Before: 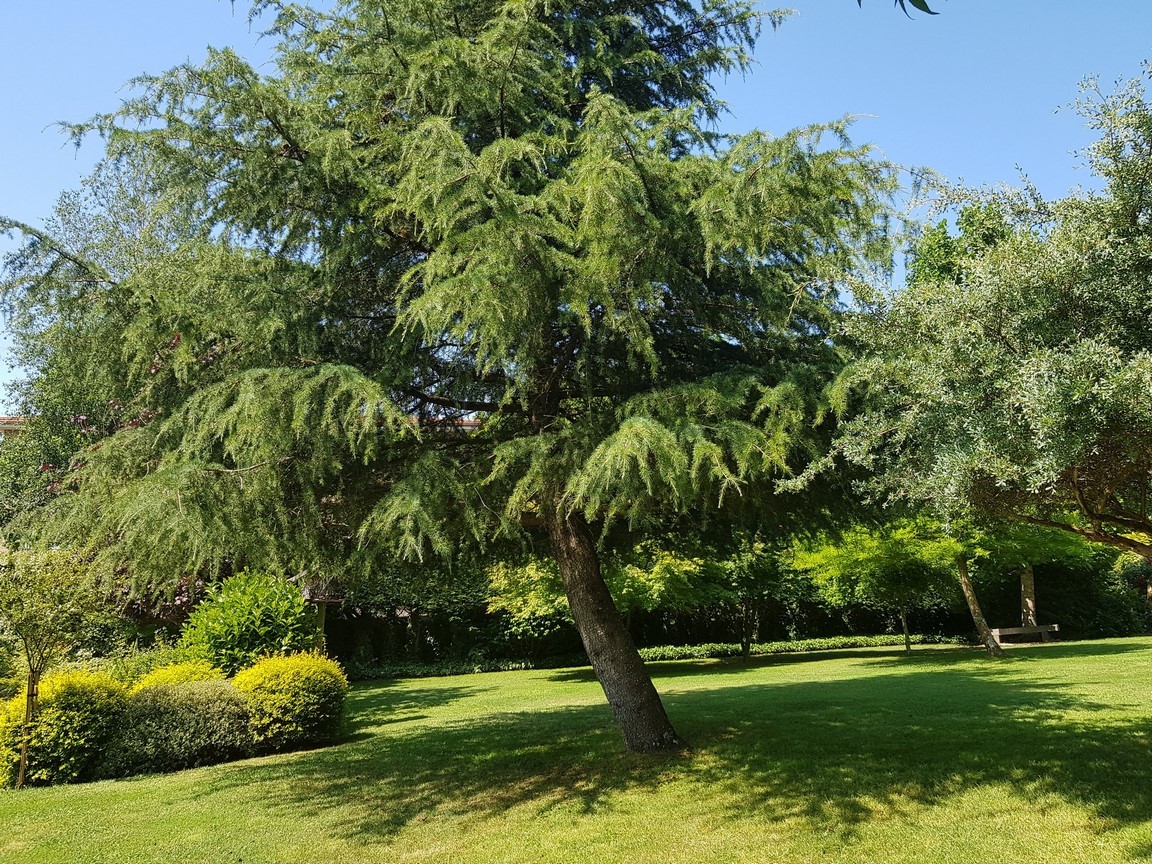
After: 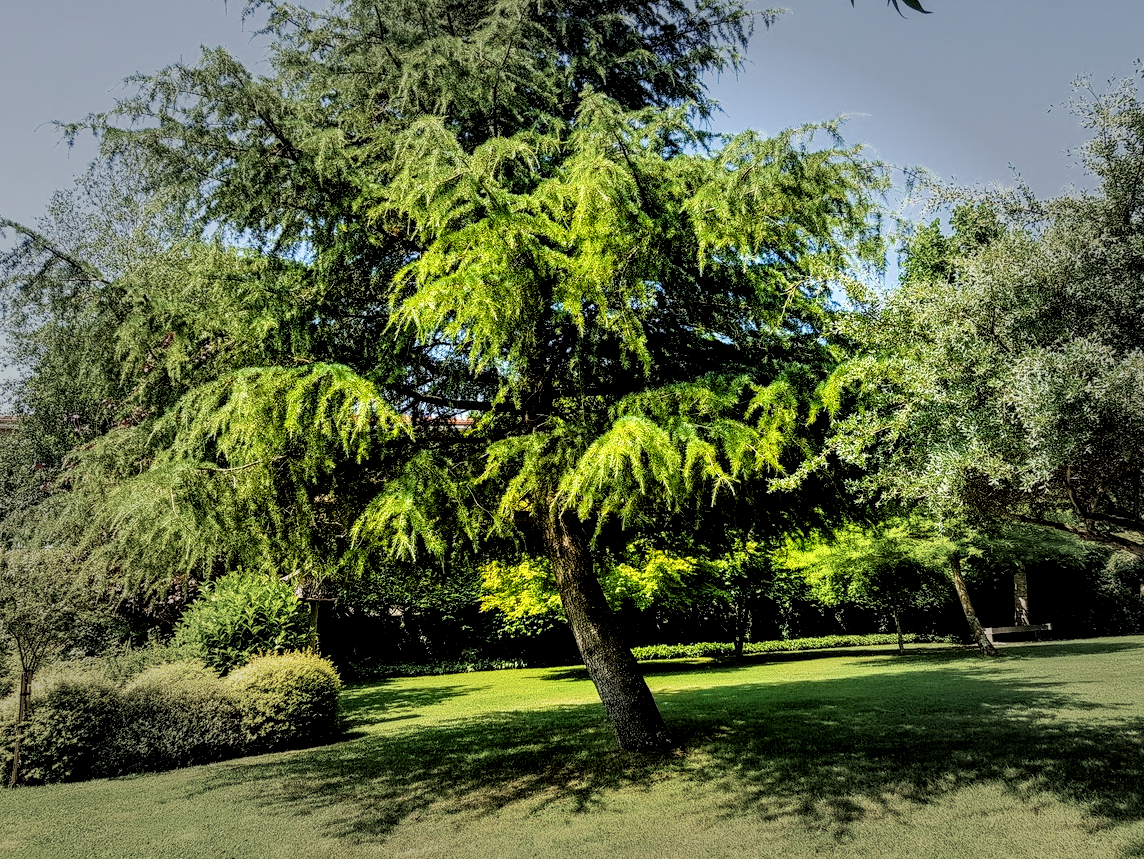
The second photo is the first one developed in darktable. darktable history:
crop and rotate: left 0.614%, top 0.179%, bottom 0.309%
local contrast: highlights 60%, shadows 60%, detail 160%
vignetting: fall-off start 48.41%, automatic ratio true, width/height ratio 1.29, unbound false
exposure: exposure 0.785 EV, compensate highlight preservation false
color balance rgb: linear chroma grading › global chroma 10%, perceptual saturation grading › global saturation 30%, global vibrance 10%
filmic rgb: black relative exposure -3.31 EV, white relative exposure 3.45 EV, hardness 2.36, contrast 1.103
